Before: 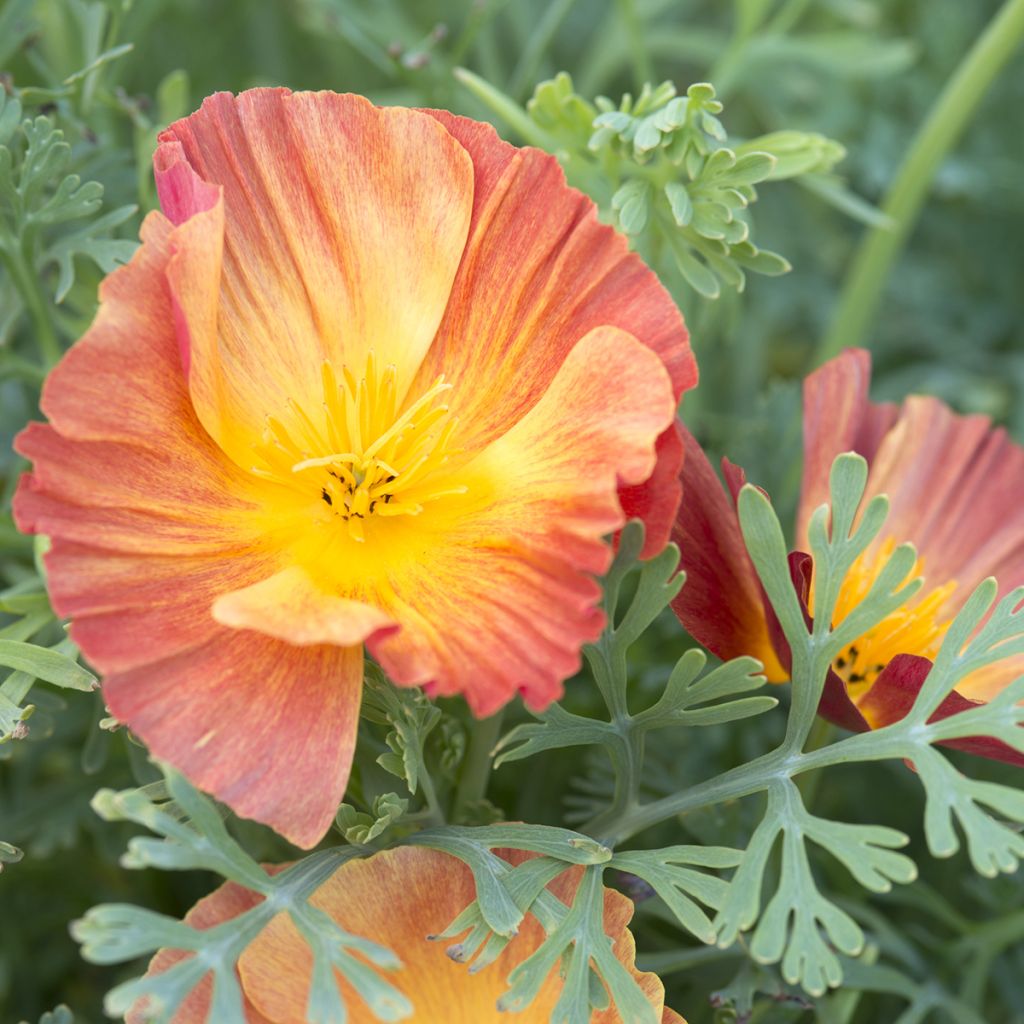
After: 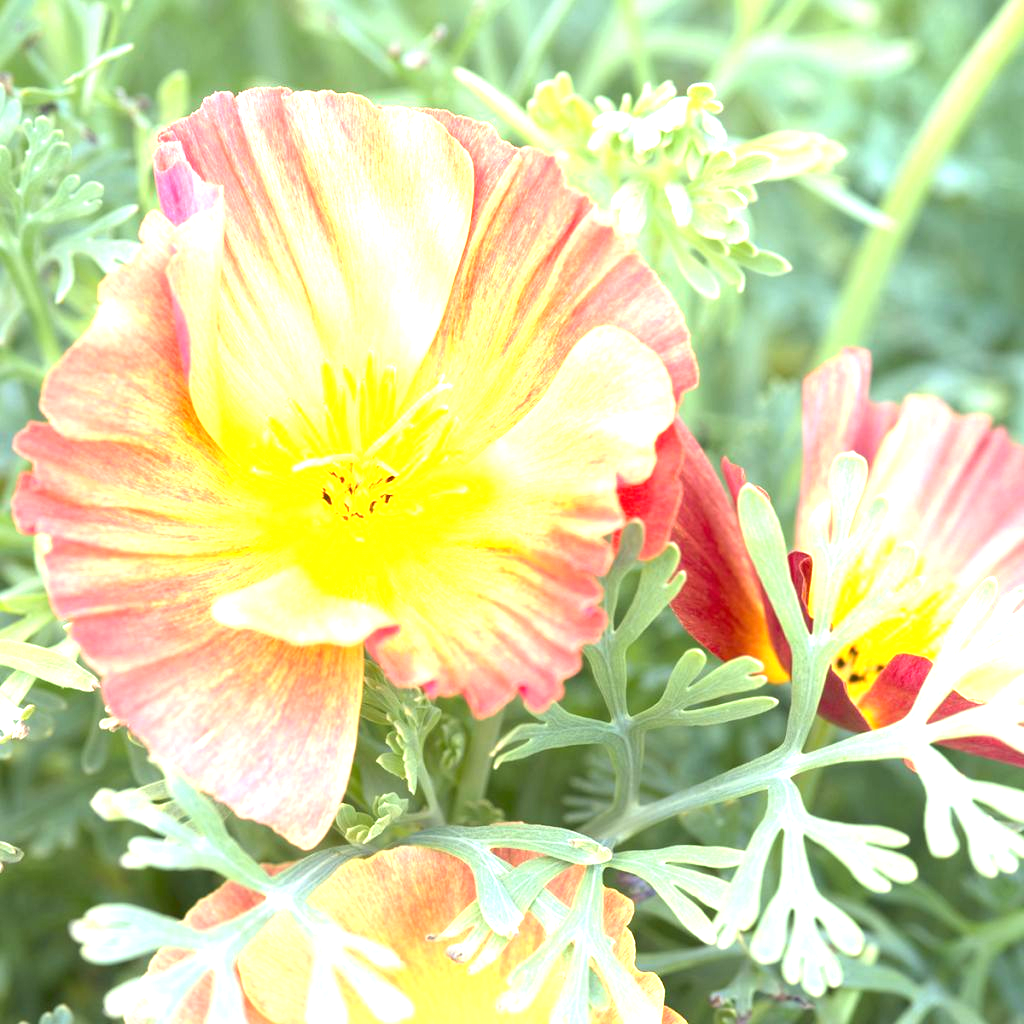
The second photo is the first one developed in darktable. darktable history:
exposure: black level correction 0, exposure 1.75 EV, compensate exposure bias true, compensate highlight preservation false
